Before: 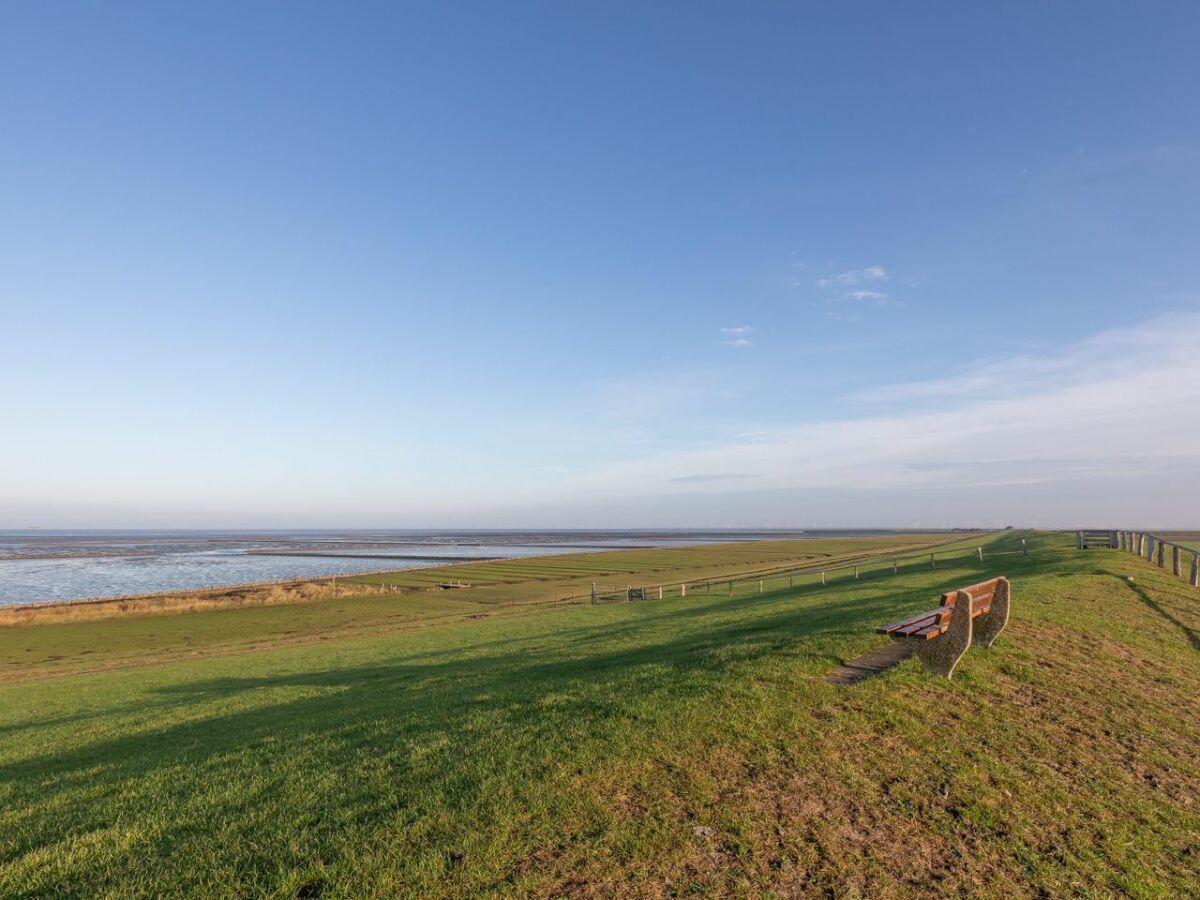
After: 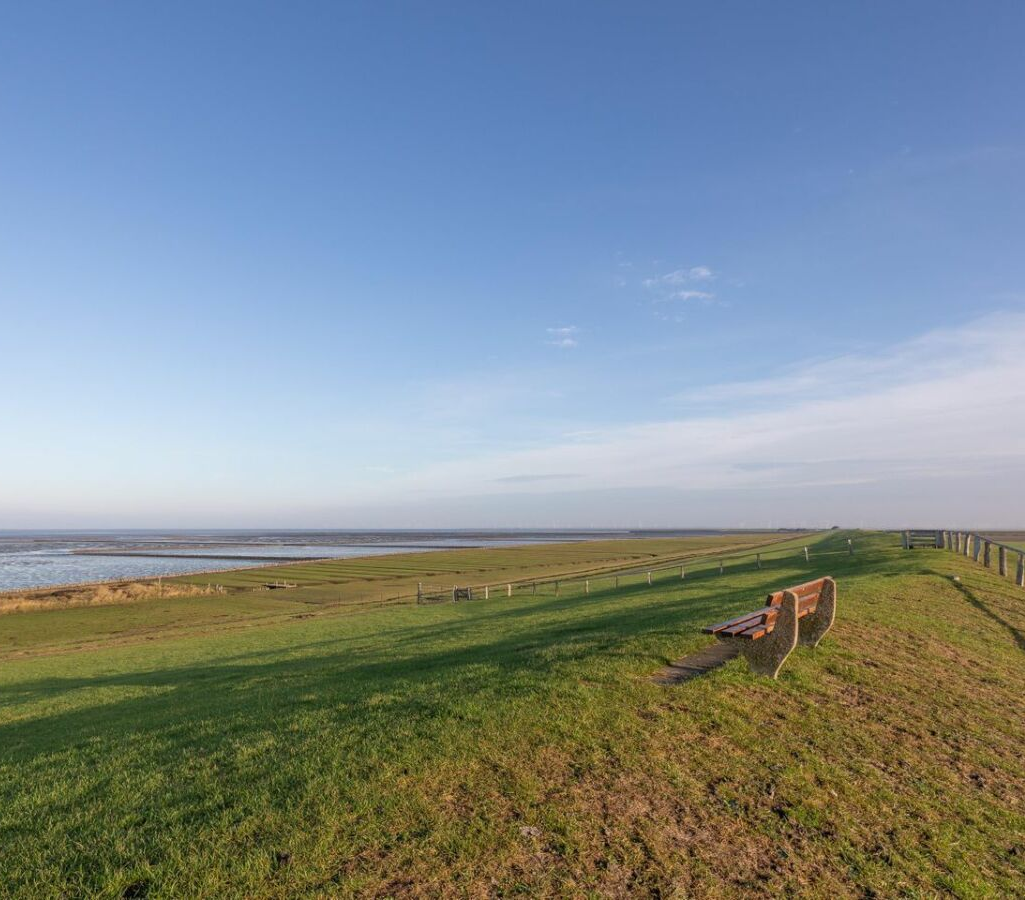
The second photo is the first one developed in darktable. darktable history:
crop and rotate: left 14.56%
